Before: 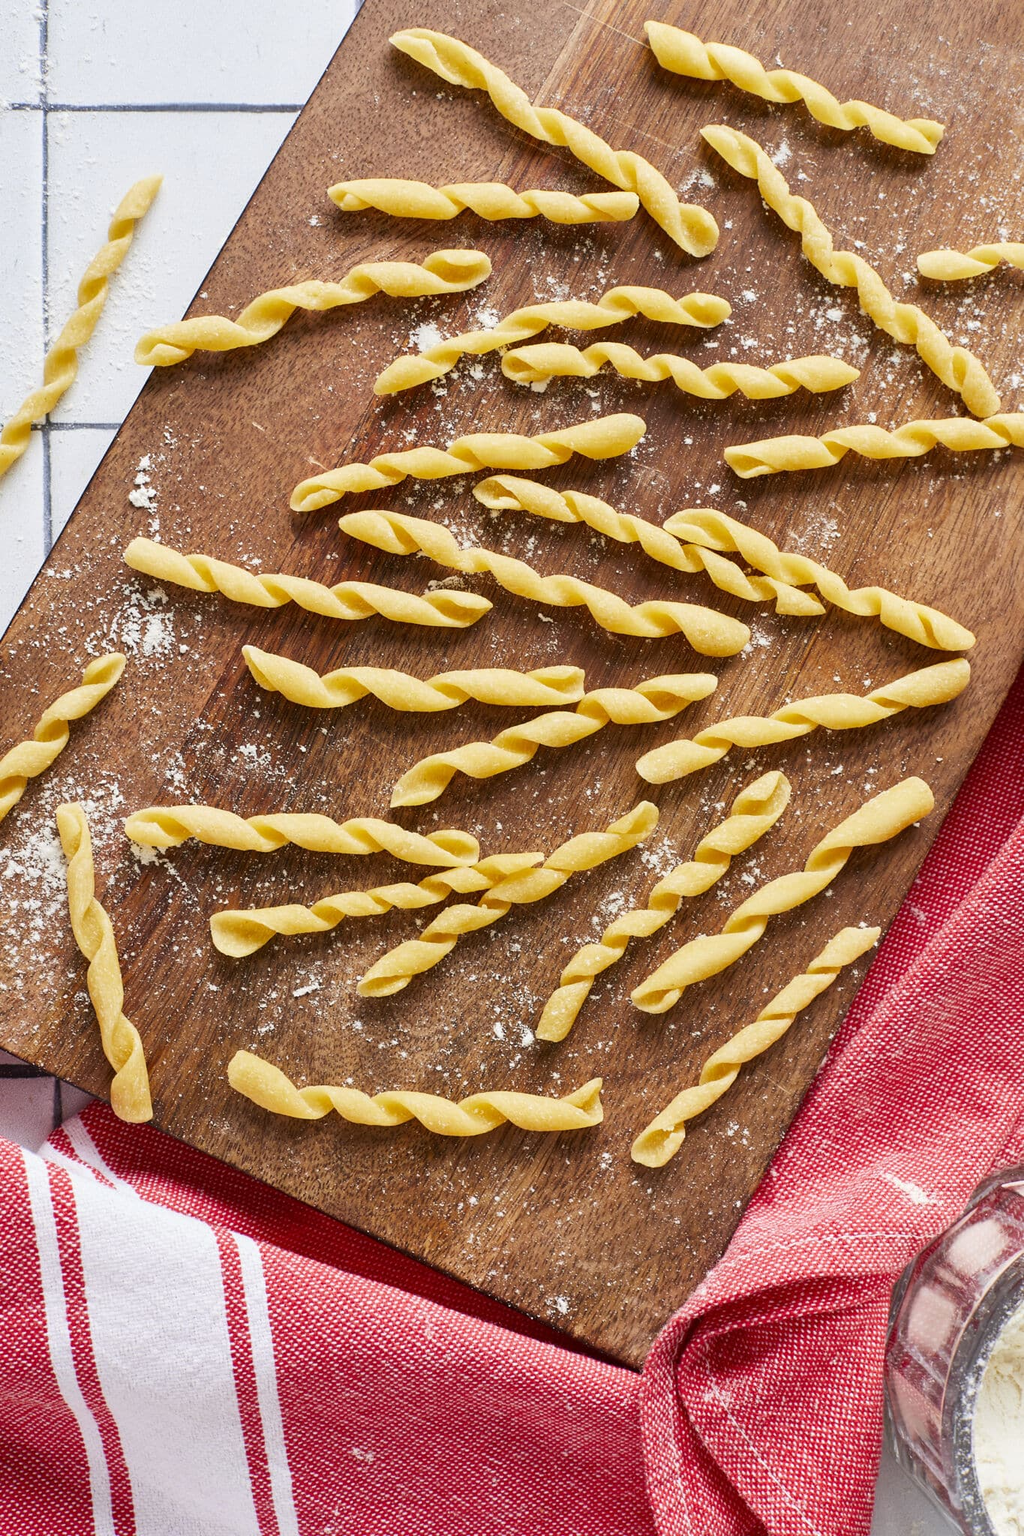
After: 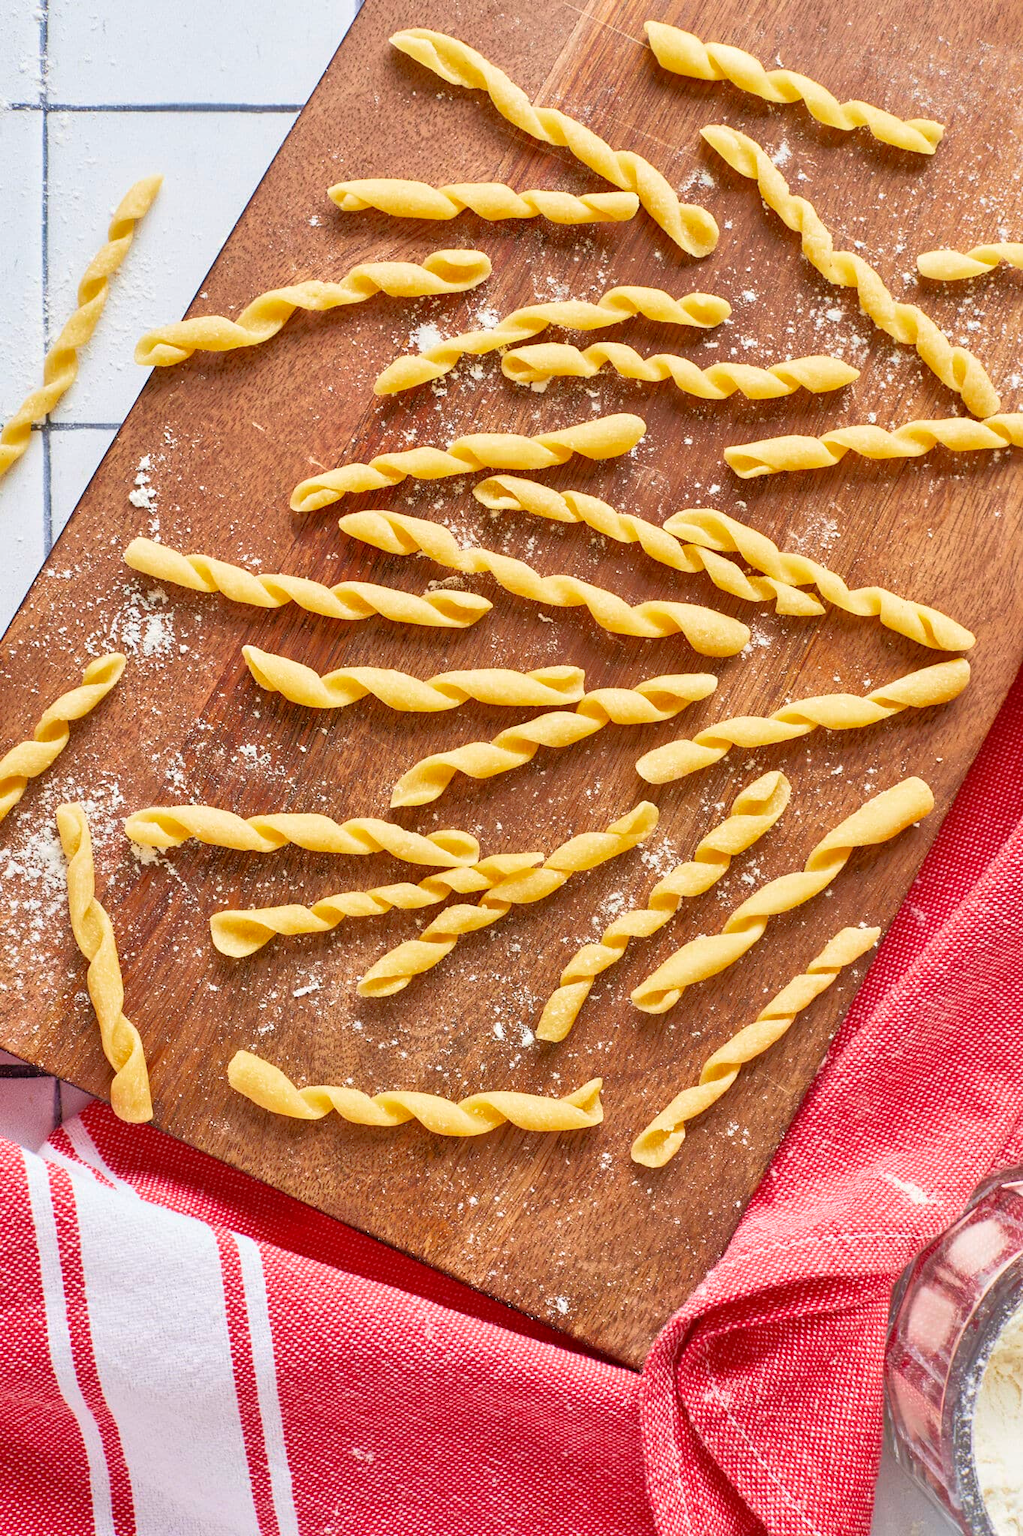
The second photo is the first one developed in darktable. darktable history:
tone equalizer: -7 EV 0.162 EV, -6 EV 0.617 EV, -5 EV 1.13 EV, -4 EV 1.32 EV, -3 EV 1.16 EV, -2 EV 0.6 EV, -1 EV 0.166 EV
velvia: on, module defaults
